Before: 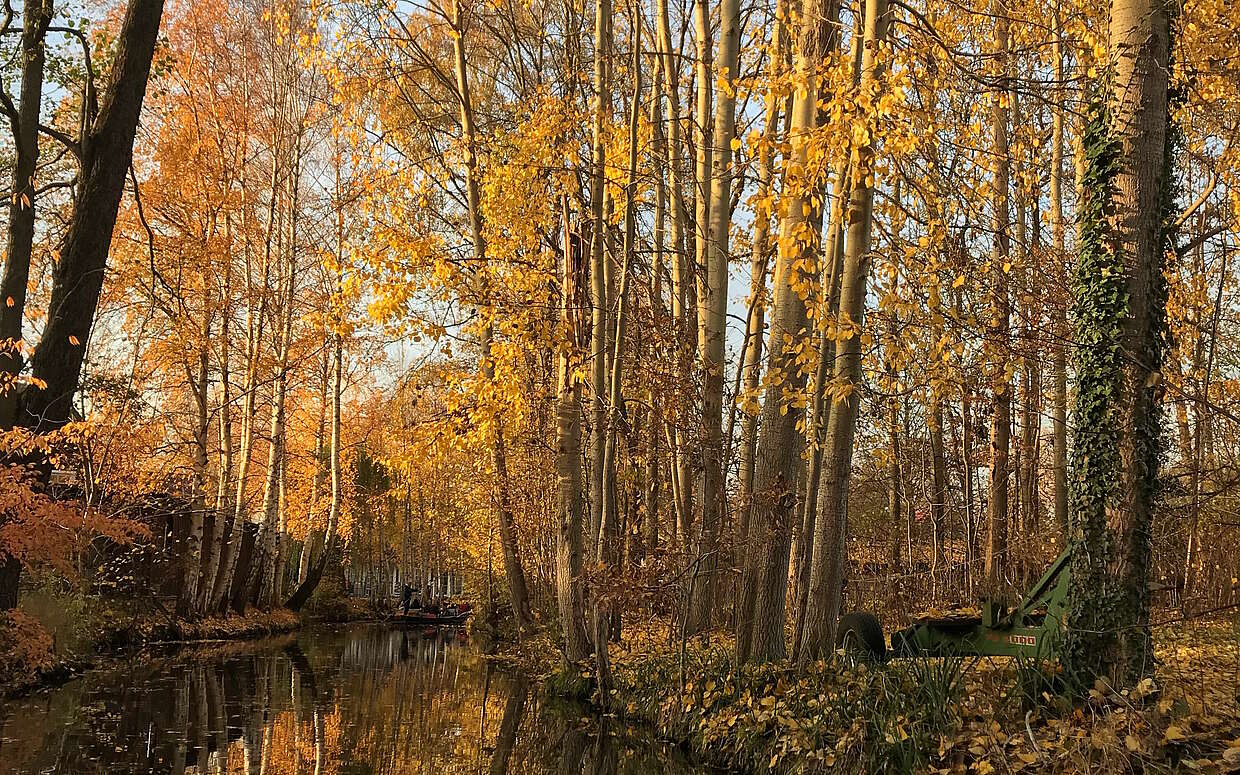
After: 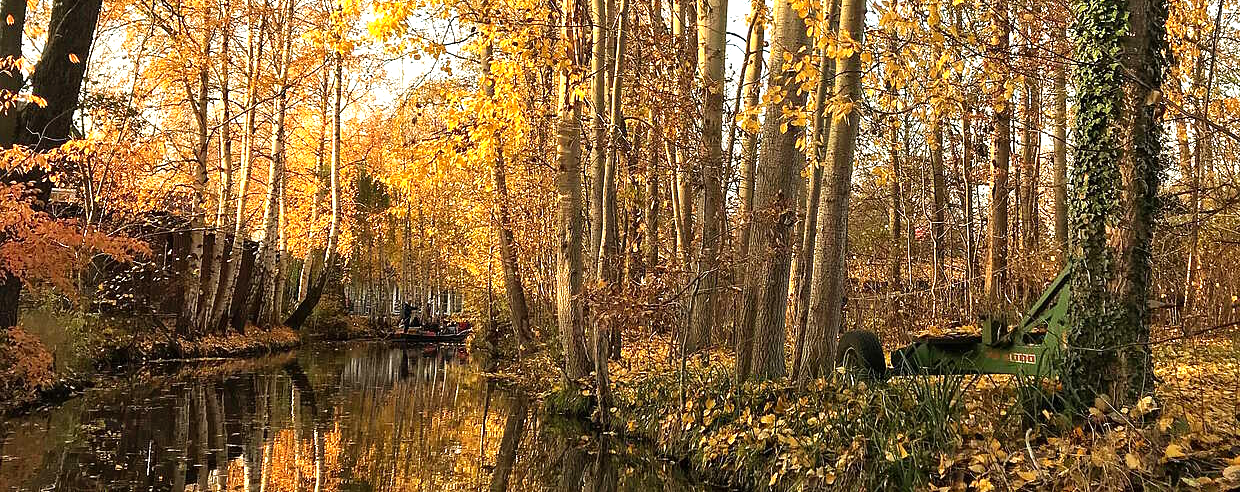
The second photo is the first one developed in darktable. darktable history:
levels: levels [0, 0.374, 0.749]
crop and rotate: top 36.435%
